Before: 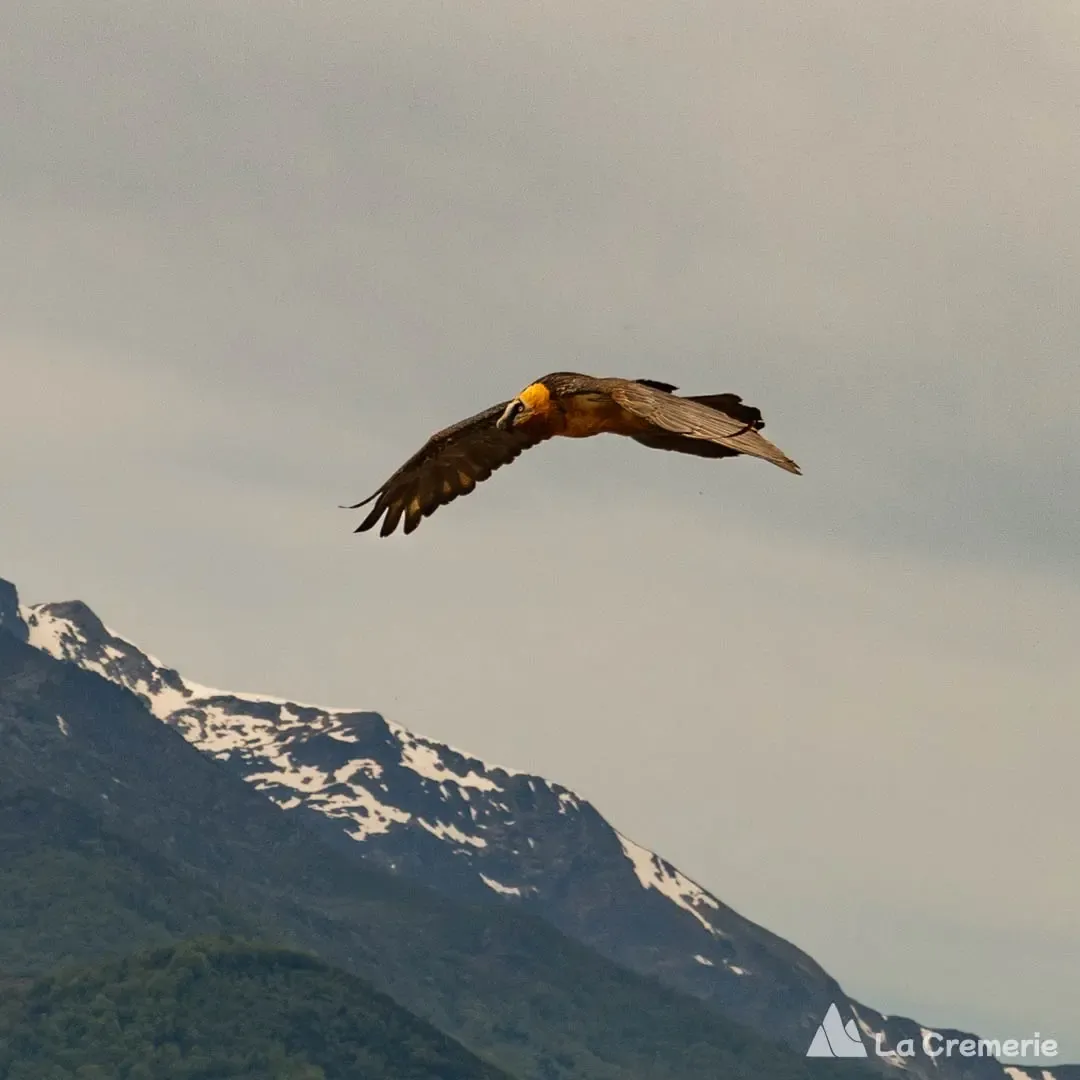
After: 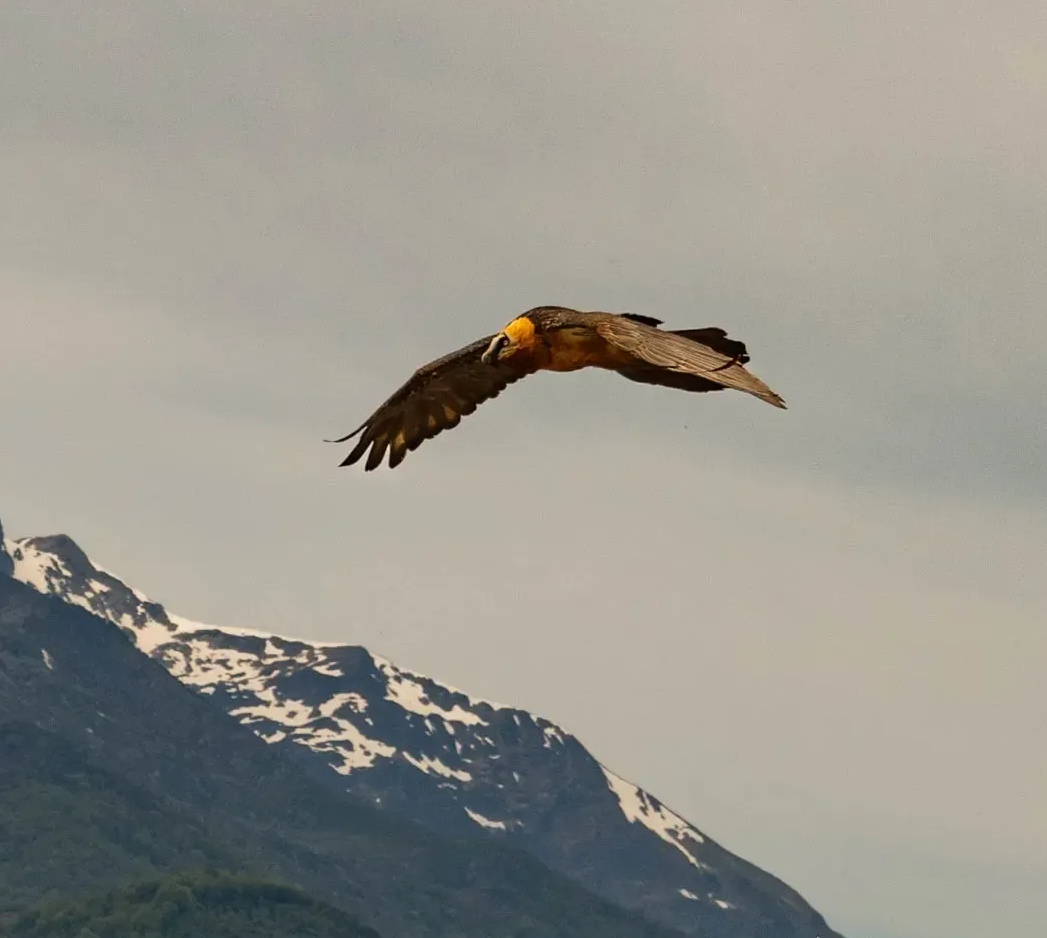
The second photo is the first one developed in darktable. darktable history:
crop: left 1.407%, top 6.137%, right 1.644%, bottom 6.934%
